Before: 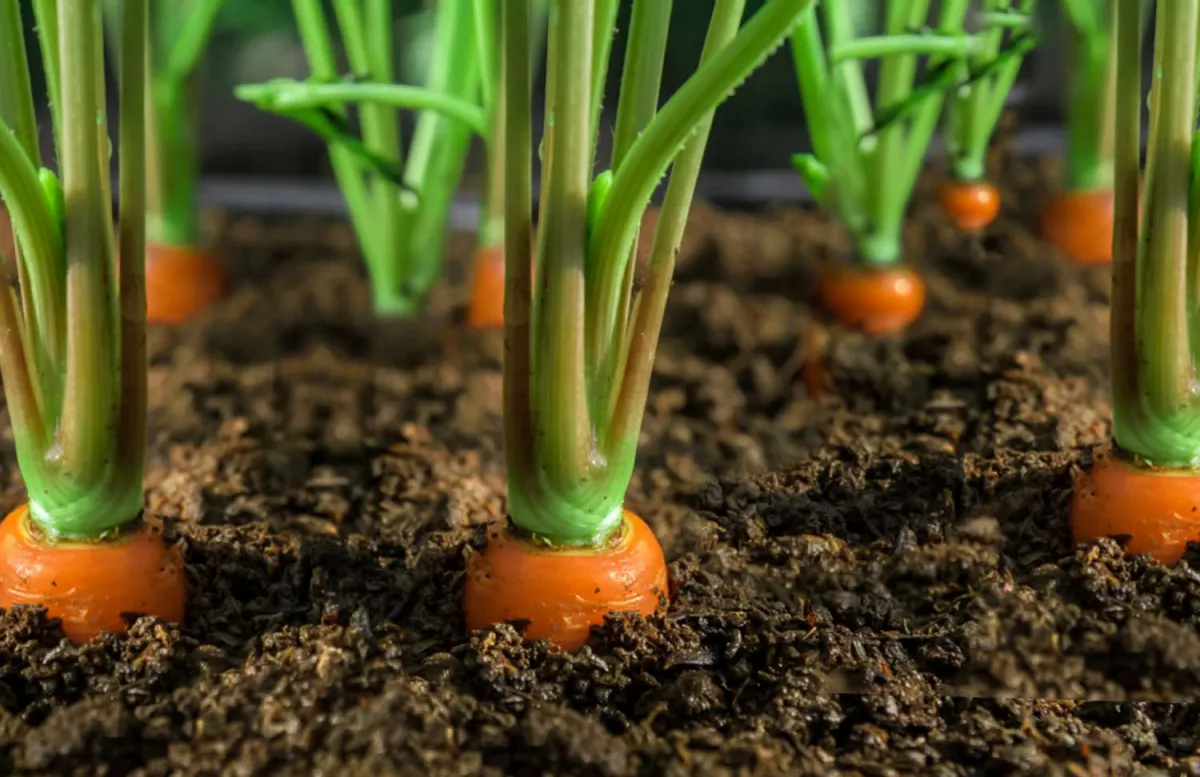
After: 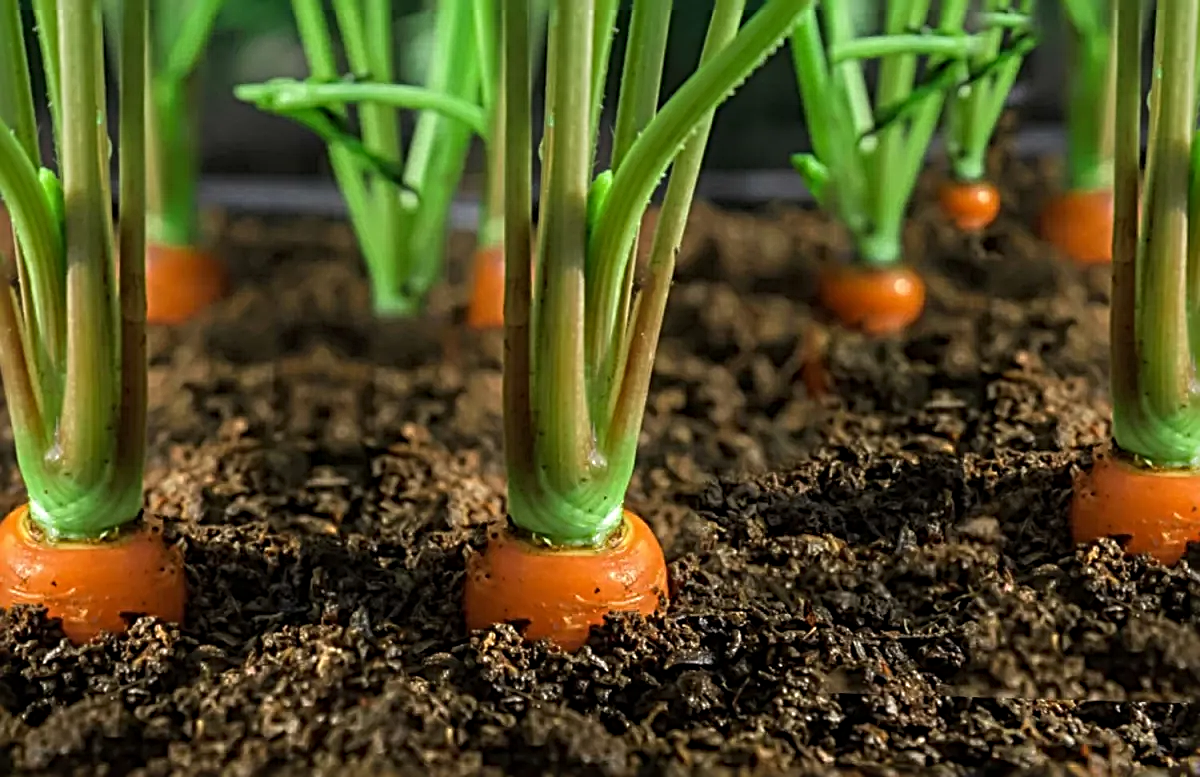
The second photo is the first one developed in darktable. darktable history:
exposure: compensate highlight preservation false
sharpen: radius 3.668, amount 0.923
